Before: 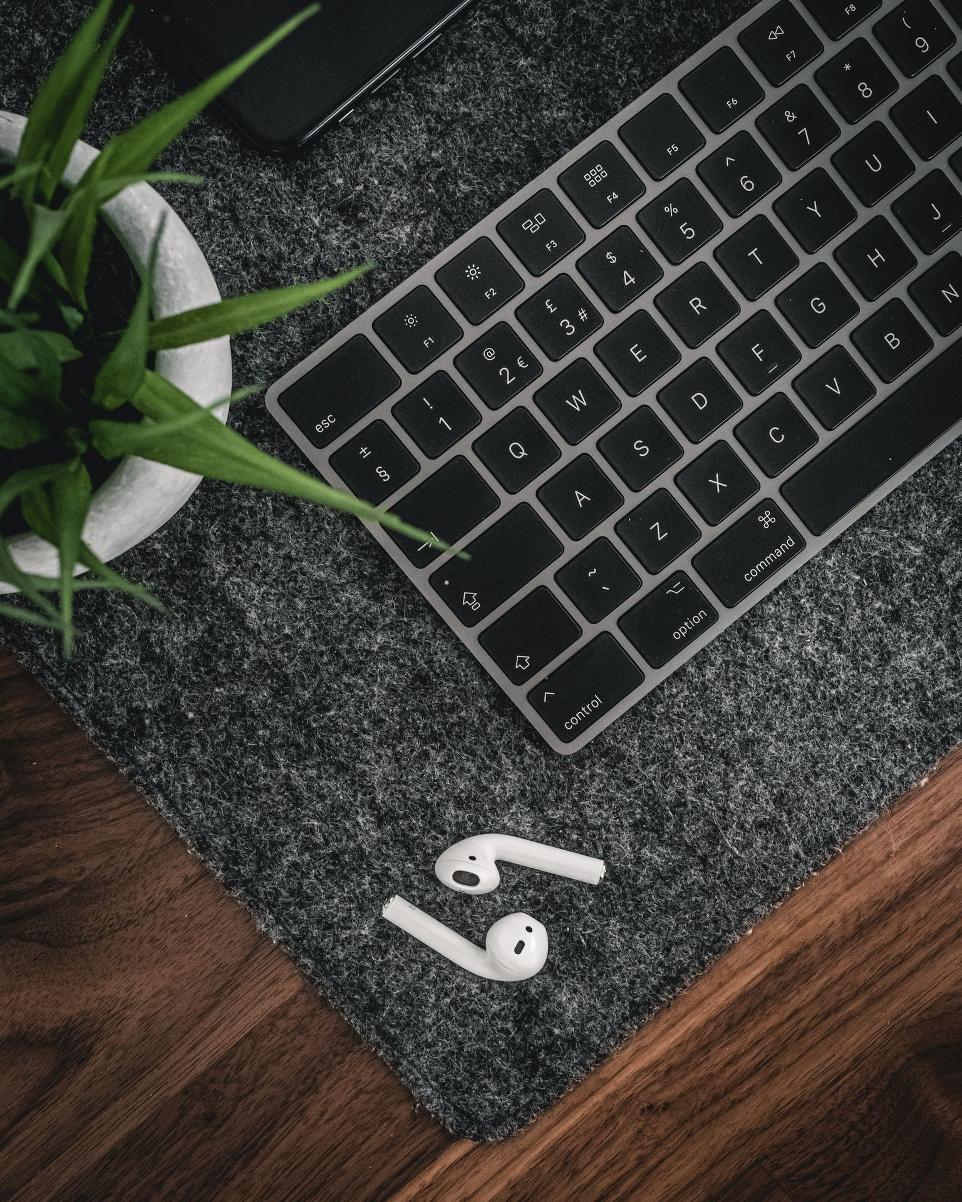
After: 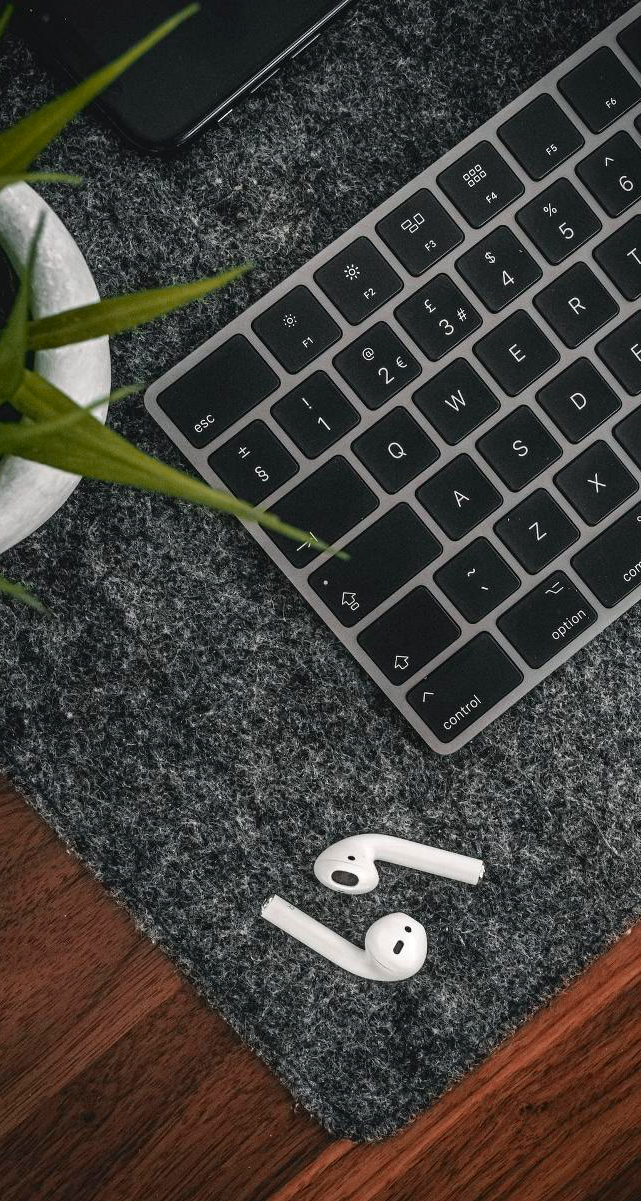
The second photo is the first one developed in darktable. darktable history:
color zones: curves: ch0 [(0, 0.299) (0.25, 0.383) (0.456, 0.352) (0.736, 0.571)]; ch1 [(0, 0.63) (0.151, 0.568) (0.254, 0.416) (0.47, 0.558) (0.732, 0.37) (0.909, 0.492)]; ch2 [(0.004, 0.604) (0.158, 0.443) (0.257, 0.403) (0.761, 0.468)]
levels: levels [0, 0.474, 0.947]
tone equalizer: on, module defaults
crop and rotate: left 12.673%, right 20.66%
contrast brightness saturation: contrast 0.04, saturation 0.16
